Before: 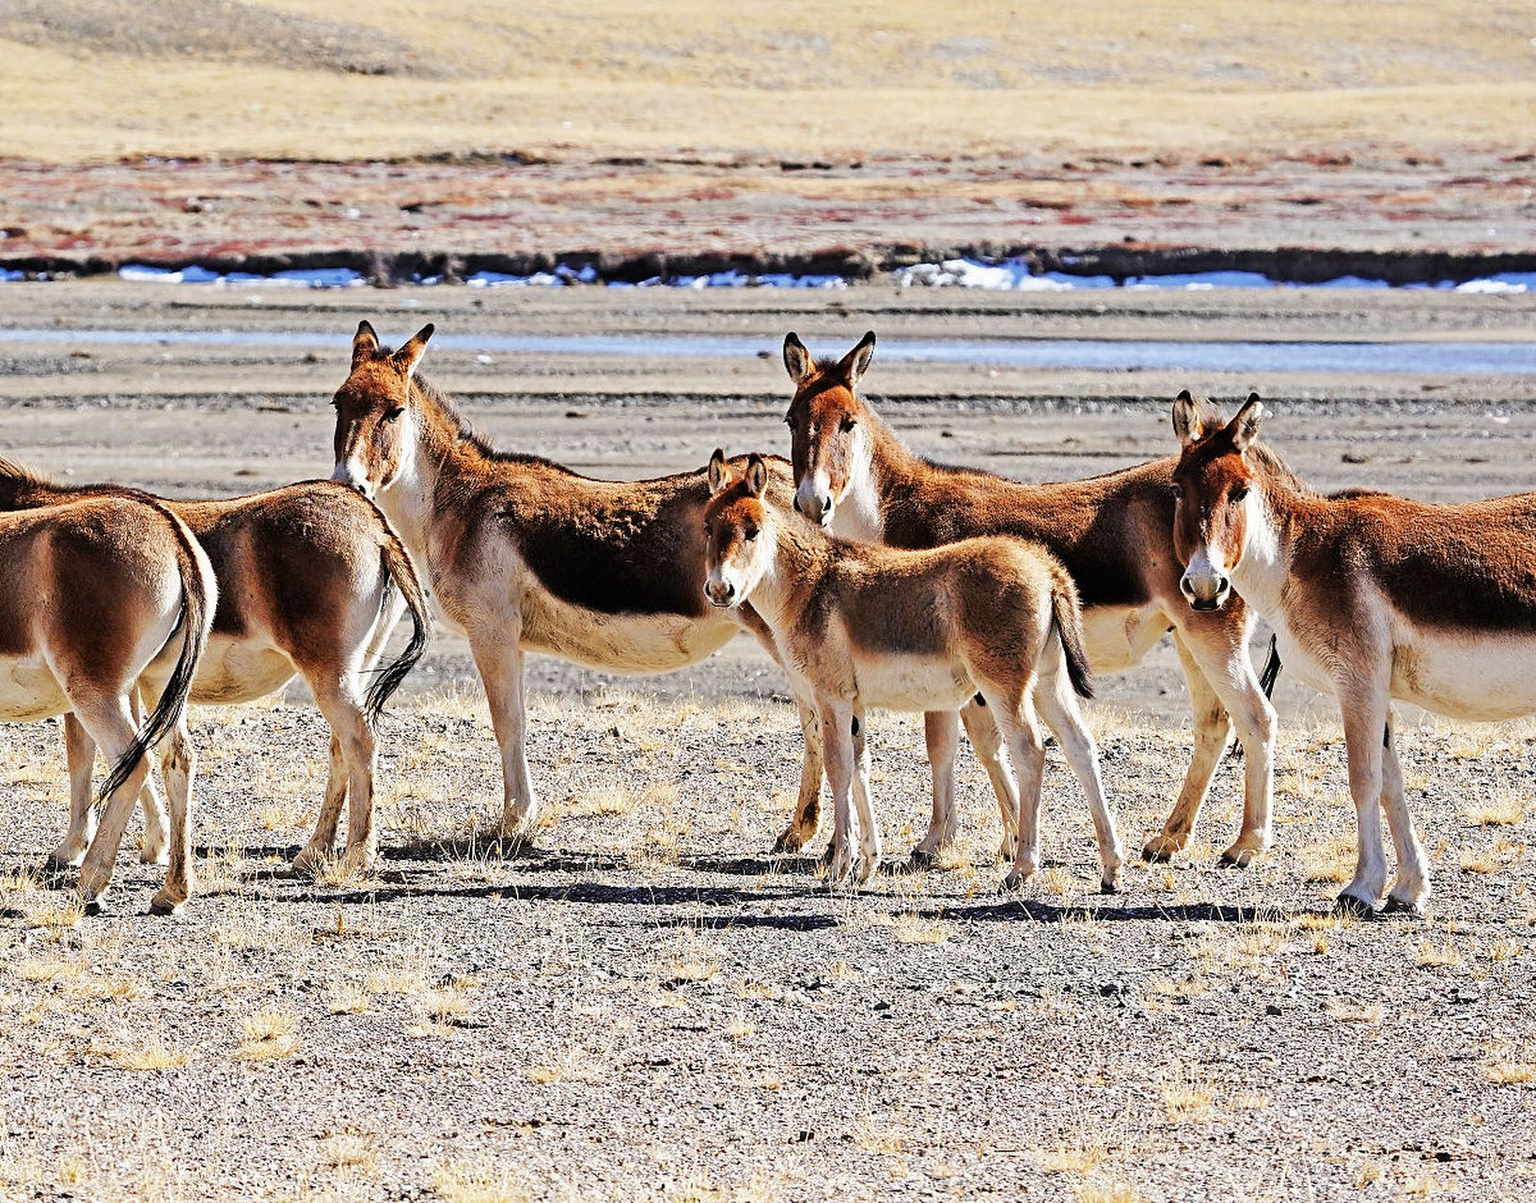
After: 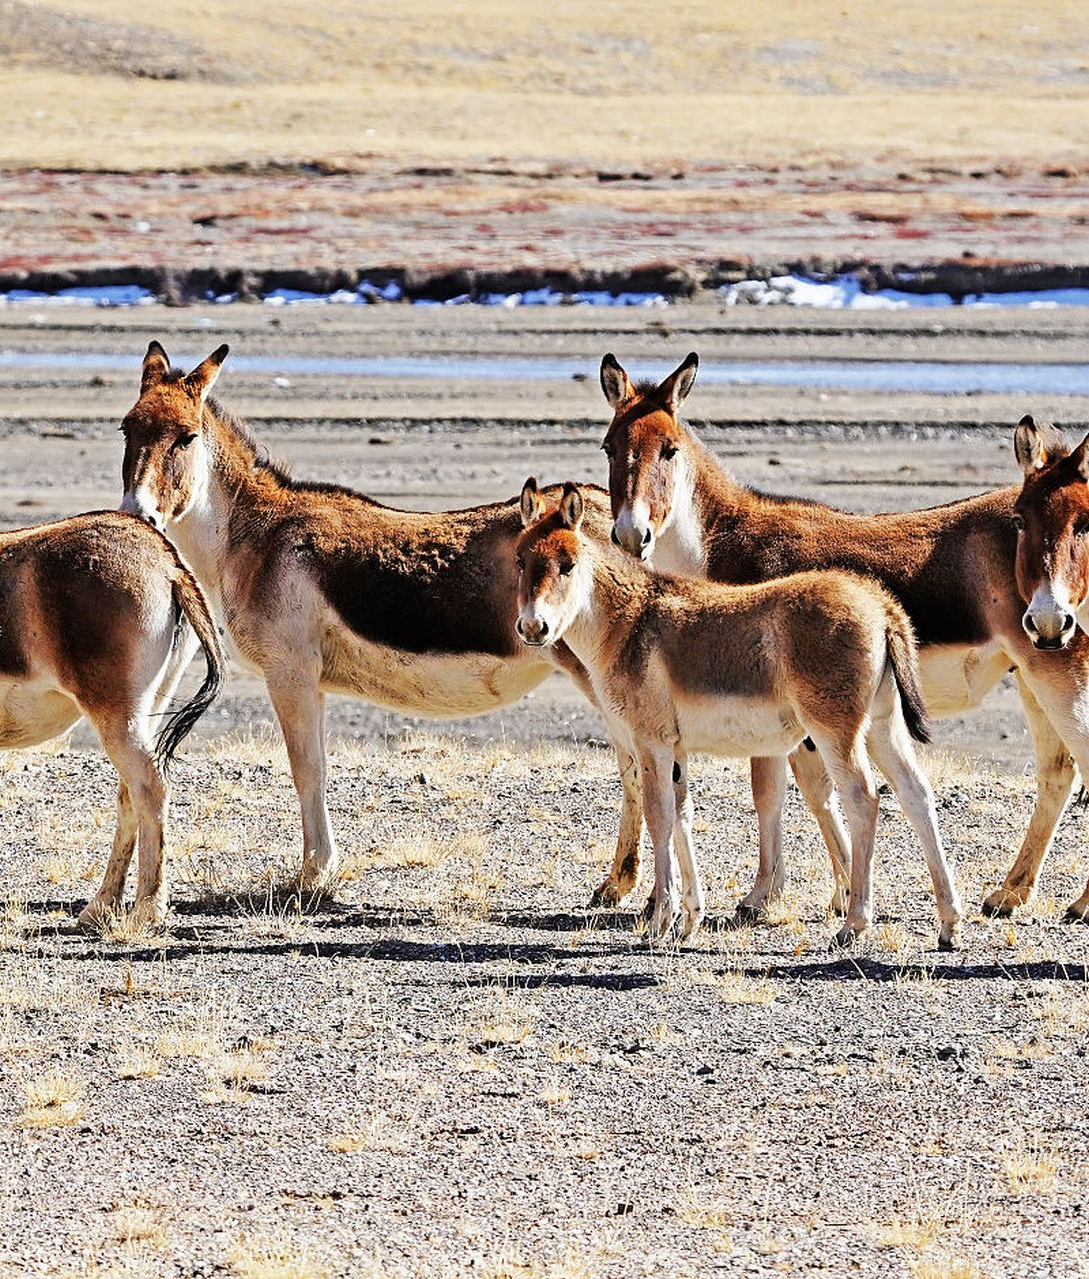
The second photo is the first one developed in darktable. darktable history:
crop and rotate: left 14.316%, right 19.015%
